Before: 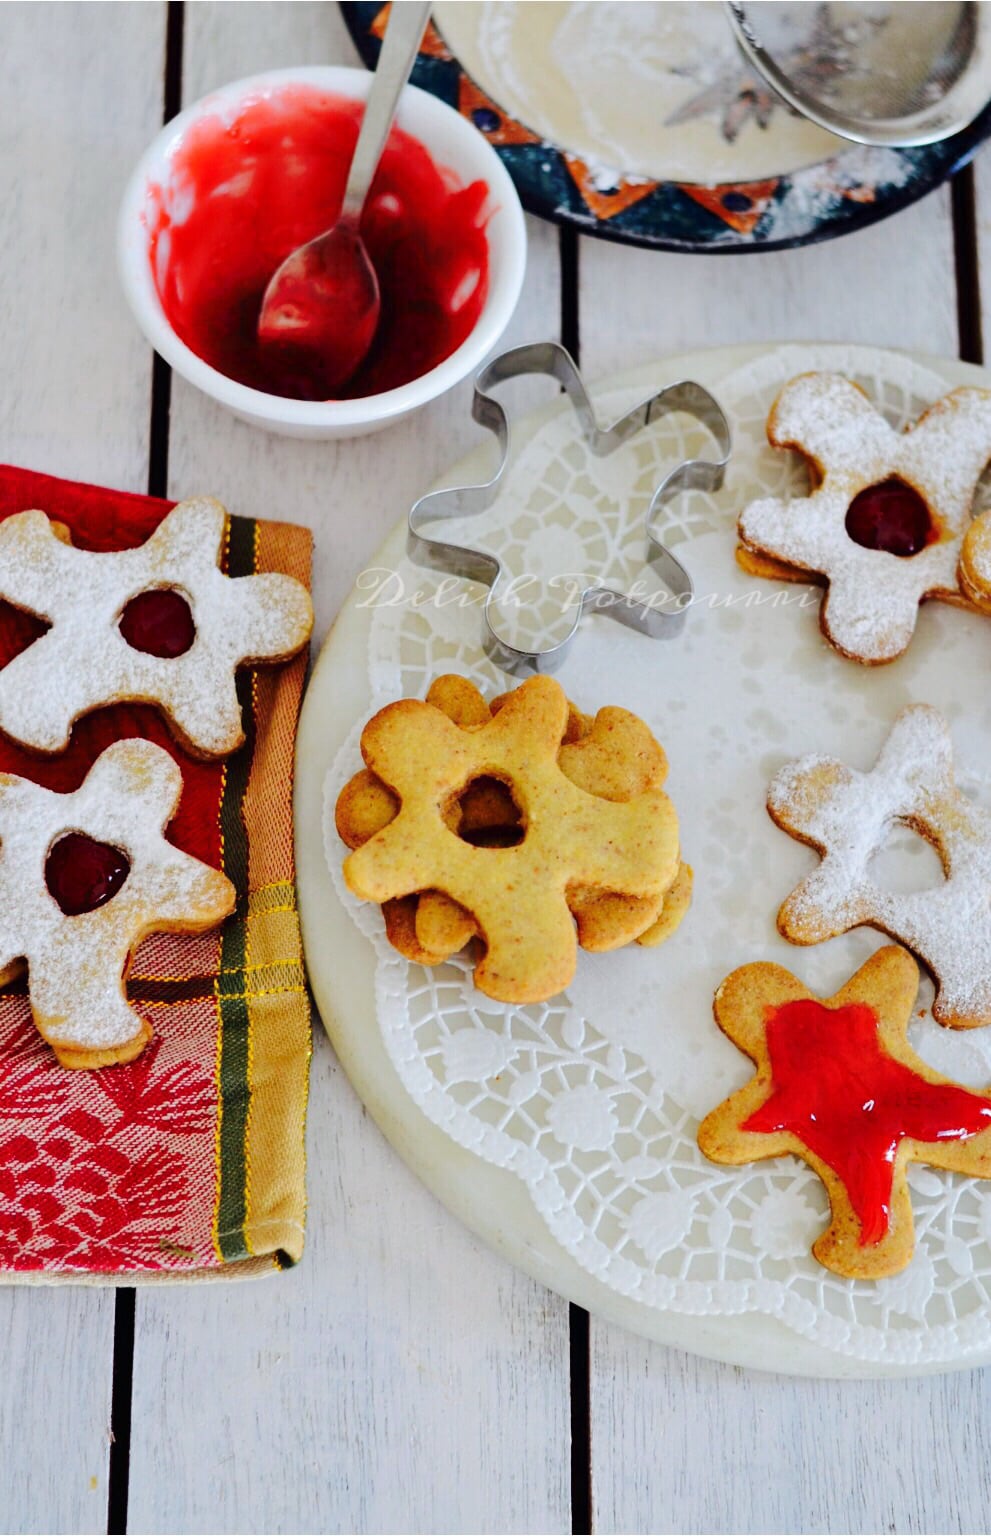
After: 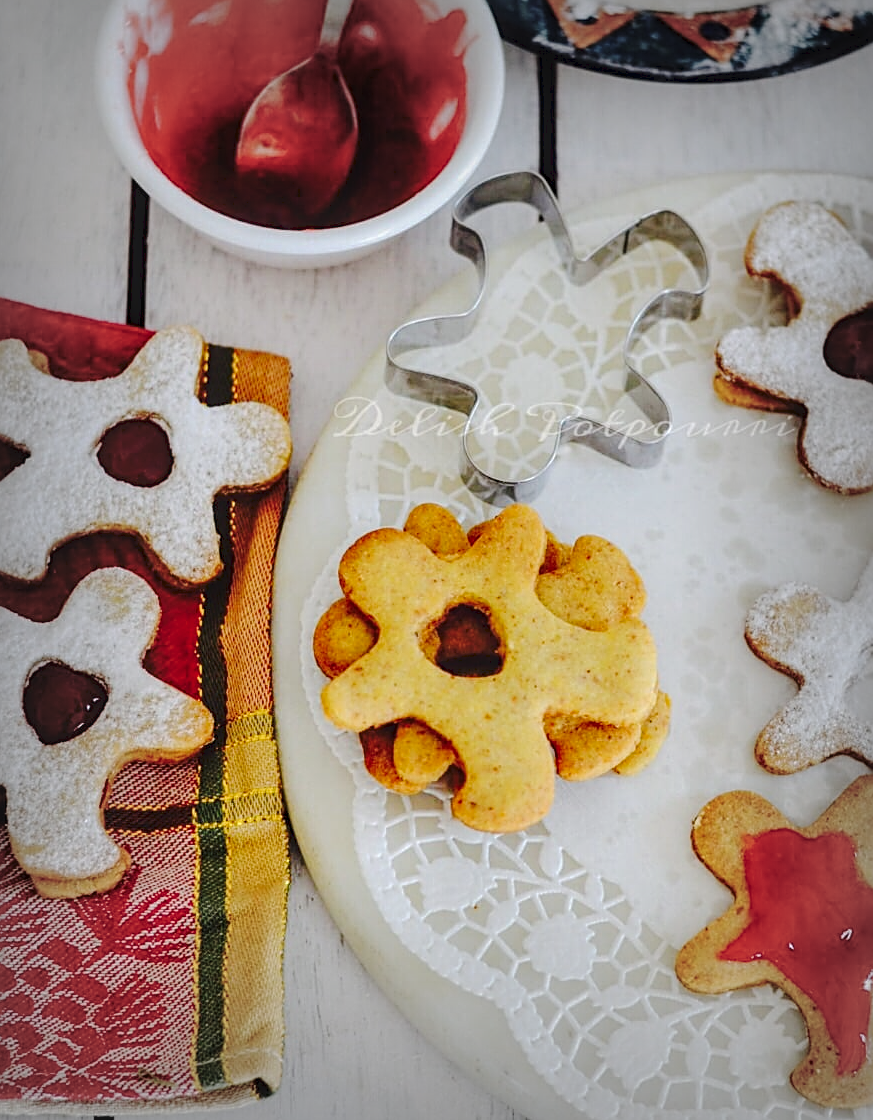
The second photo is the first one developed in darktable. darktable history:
tone curve: curves: ch0 [(0, 0) (0.003, 0.054) (0.011, 0.058) (0.025, 0.069) (0.044, 0.087) (0.069, 0.1) (0.1, 0.123) (0.136, 0.152) (0.177, 0.183) (0.224, 0.234) (0.277, 0.291) (0.335, 0.367) (0.399, 0.441) (0.468, 0.524) (0.543, 0.6) (0.623, 0.673) (0.709, 0.744) (0.801, 0.812) (0.898, 0.89) (1, 1)], preserve colors none
vignetting: fall-off start 53.51%, automatic ratio true, width/height ratio 1.312, shape 0.223
local contrast: on, module defaults
sharpen: on, module defaults
crop and rotate: left 2.397%, top 11.173%, right 9.429%, bottom 15.879%
